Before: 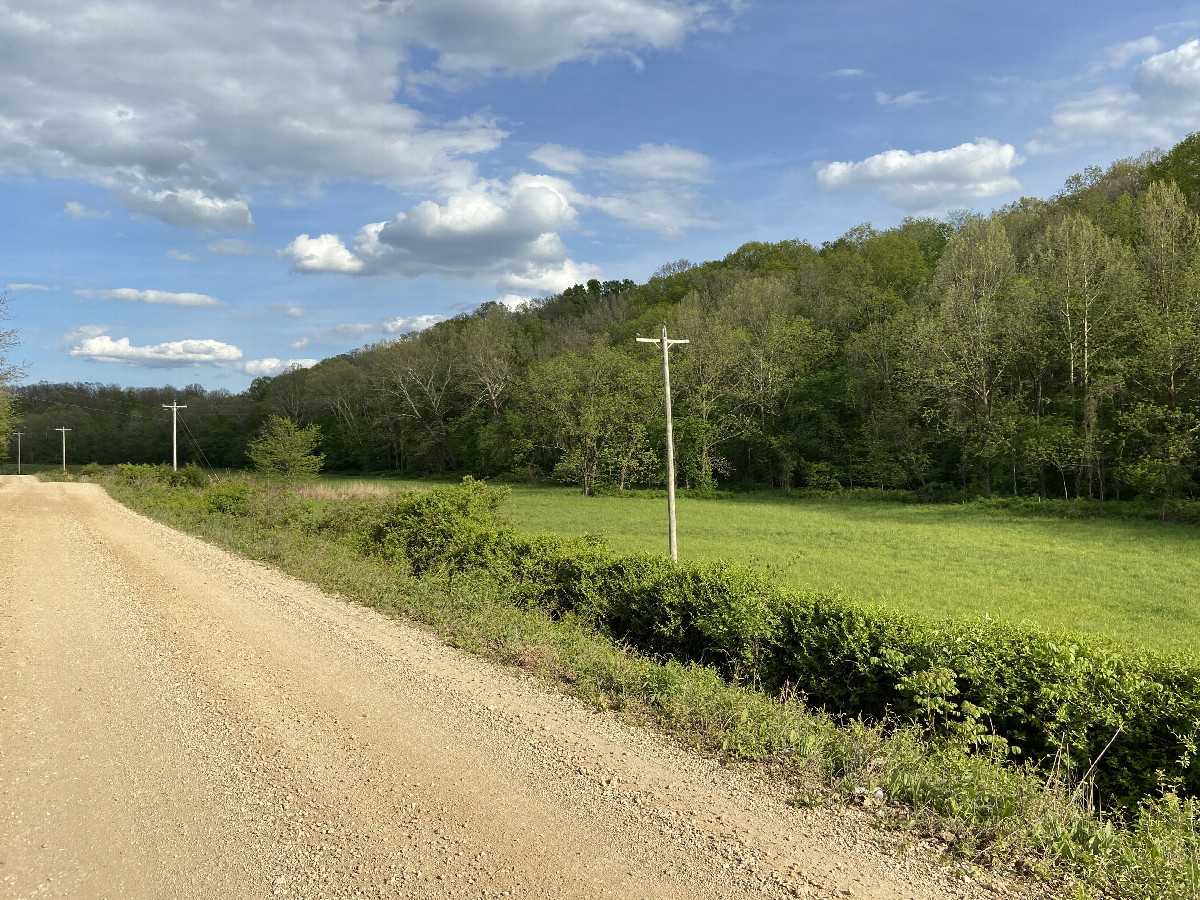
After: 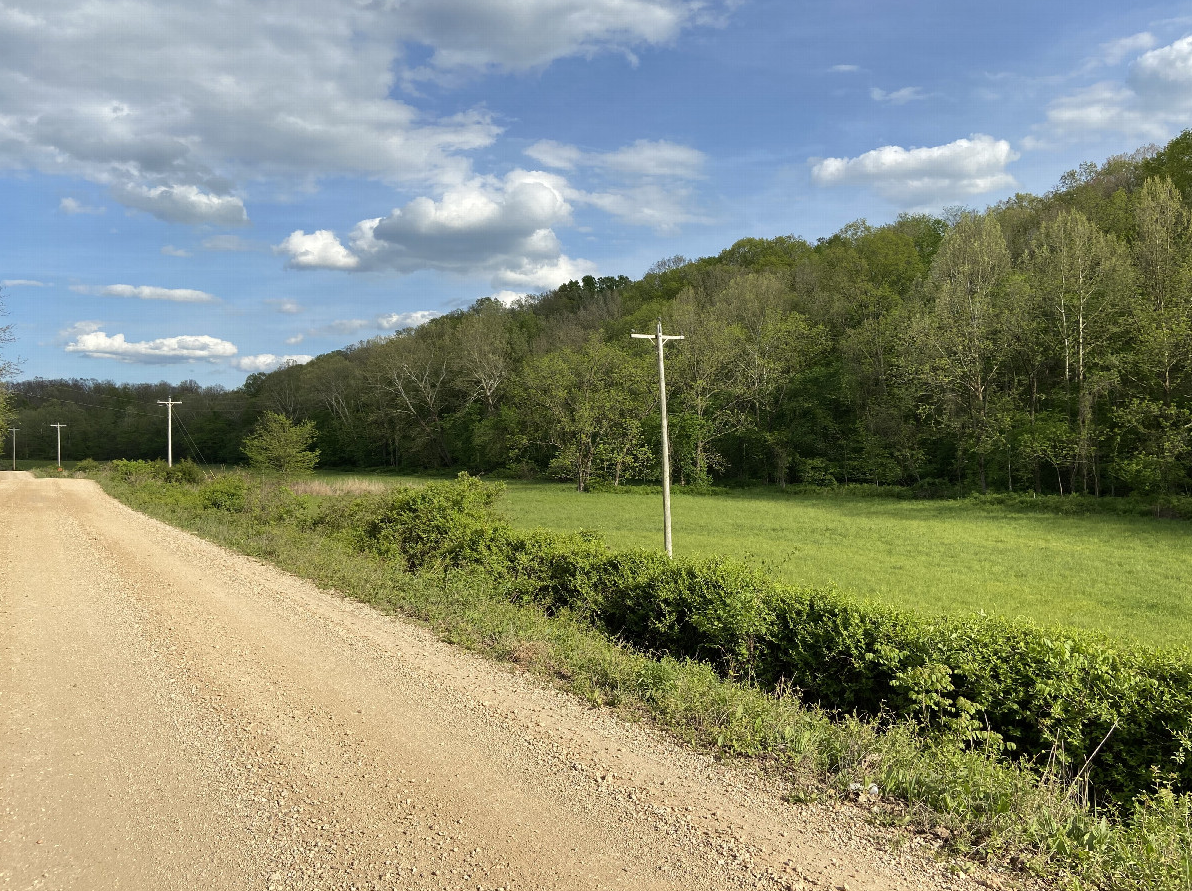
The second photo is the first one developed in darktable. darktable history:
crop: left 0.464%, top 0.524%, right 0.185%, bottom 0.367%
